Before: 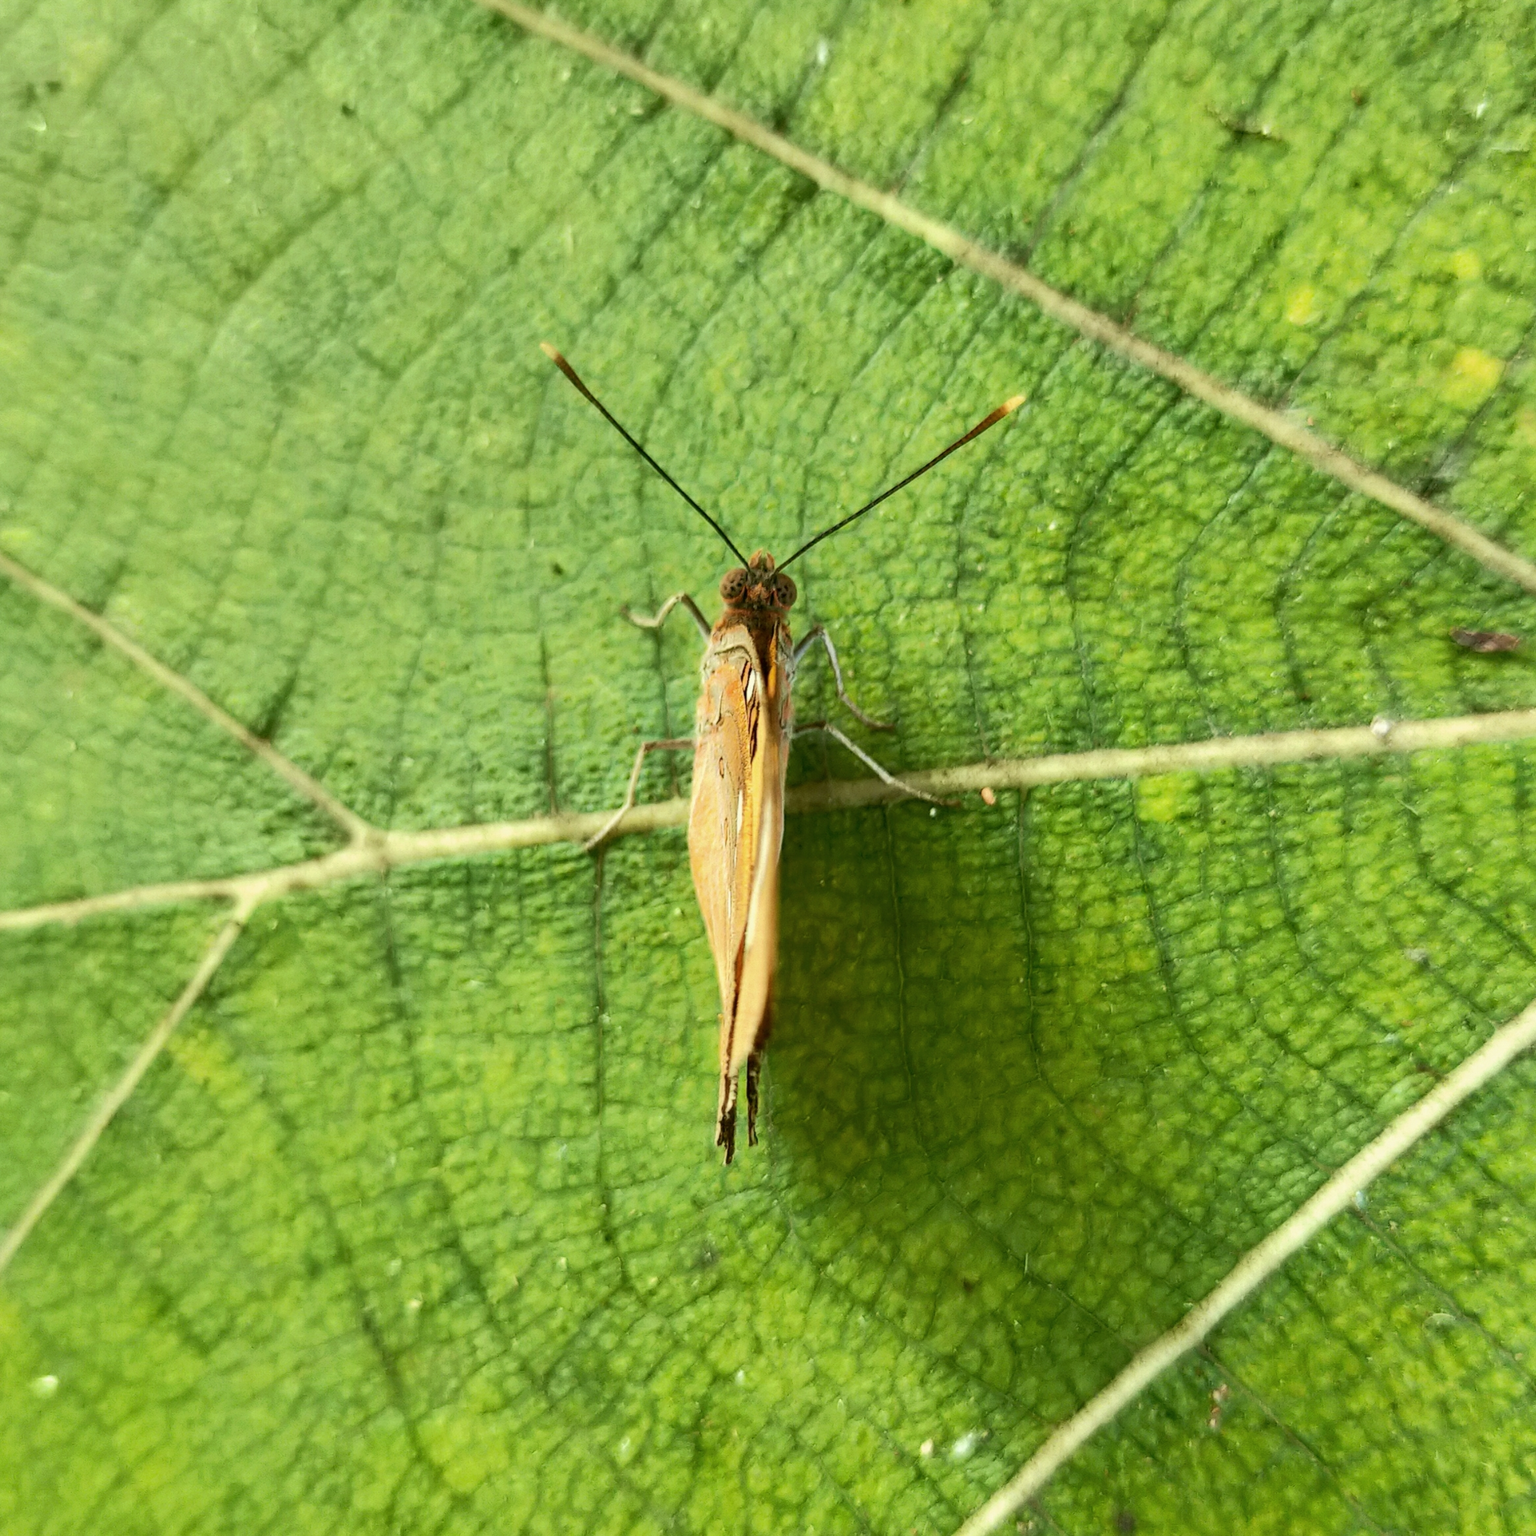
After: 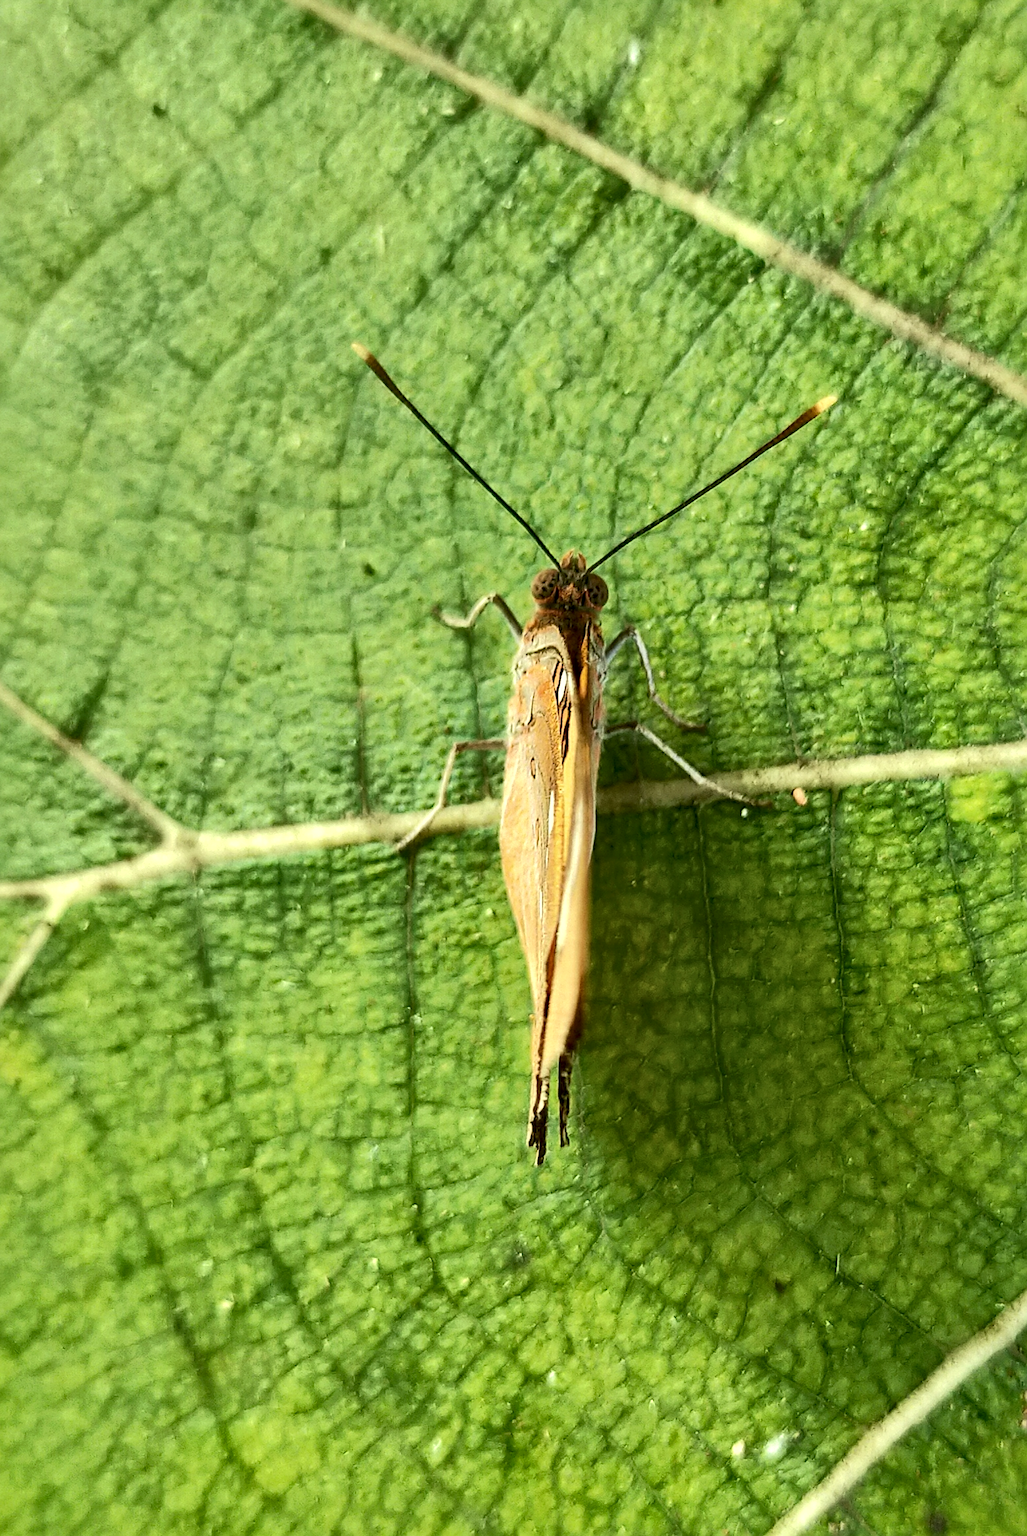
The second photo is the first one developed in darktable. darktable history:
sharpen: on, module defaults
crop and rotate: left 12.299%, right 20.783%
local contrast: mode bilateral grid, contrast 24, coarseness 61, detail 152%, midtone range 0.2
